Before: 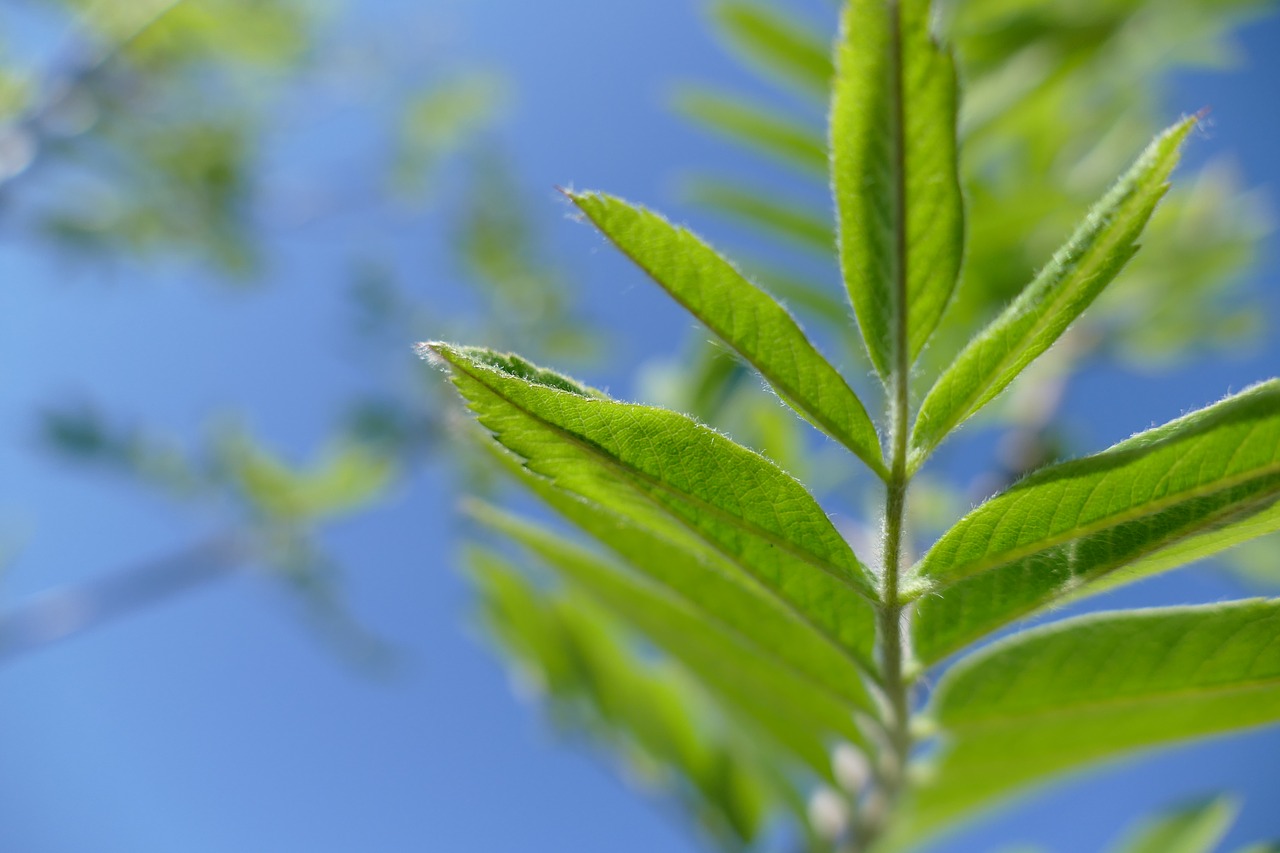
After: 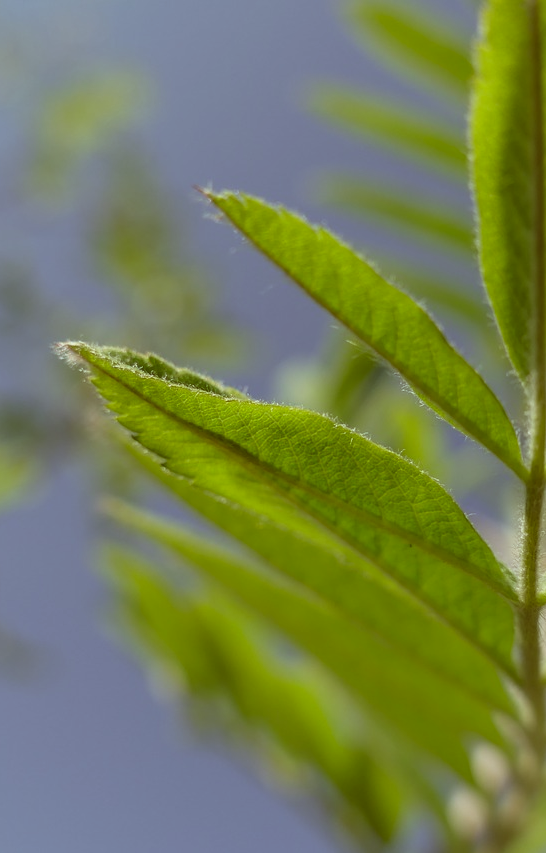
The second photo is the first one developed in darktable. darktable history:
color correction: highlights a* -5.99, highlights b* 9.34, shadows a* 10.38, shadows b* 23.59
exposure: black level correction -0.036, exposure -0.496 EV, compensate exposure bias true, compensate highlight preservation false
crop: left 28.255%, right 29.062%
local contrast: on, module defaults
